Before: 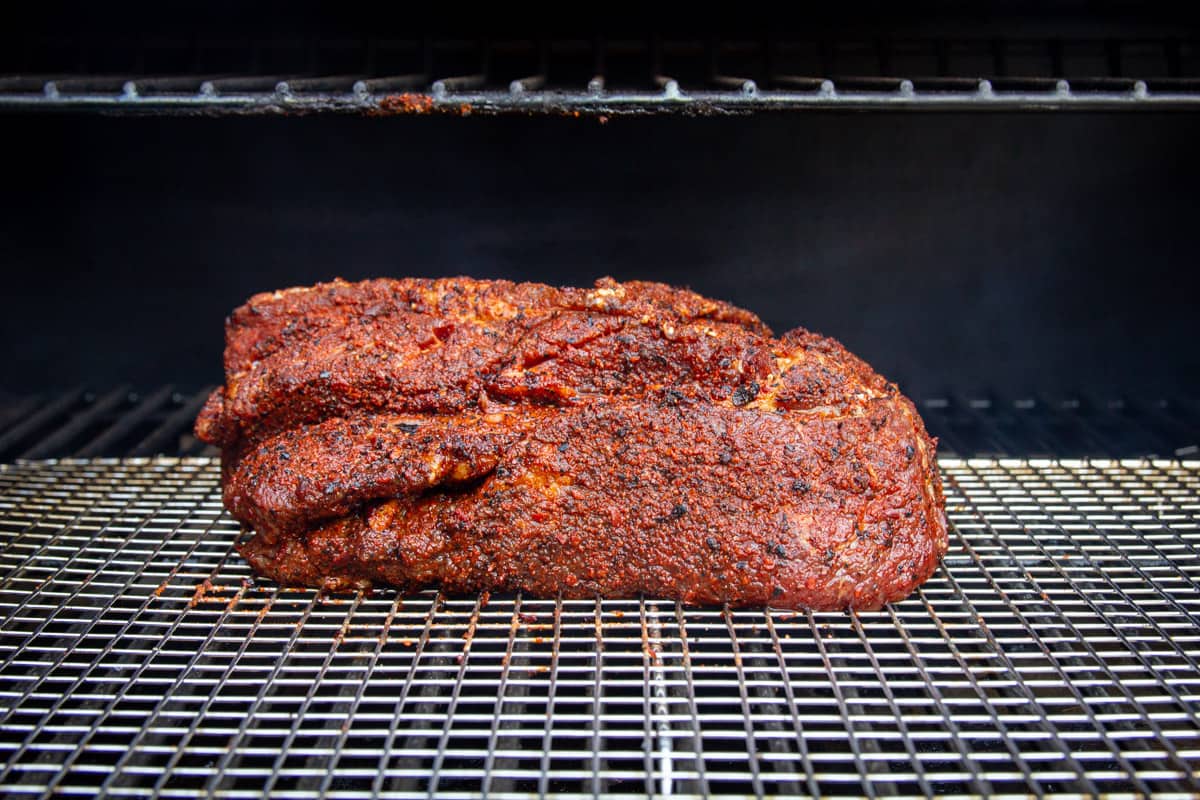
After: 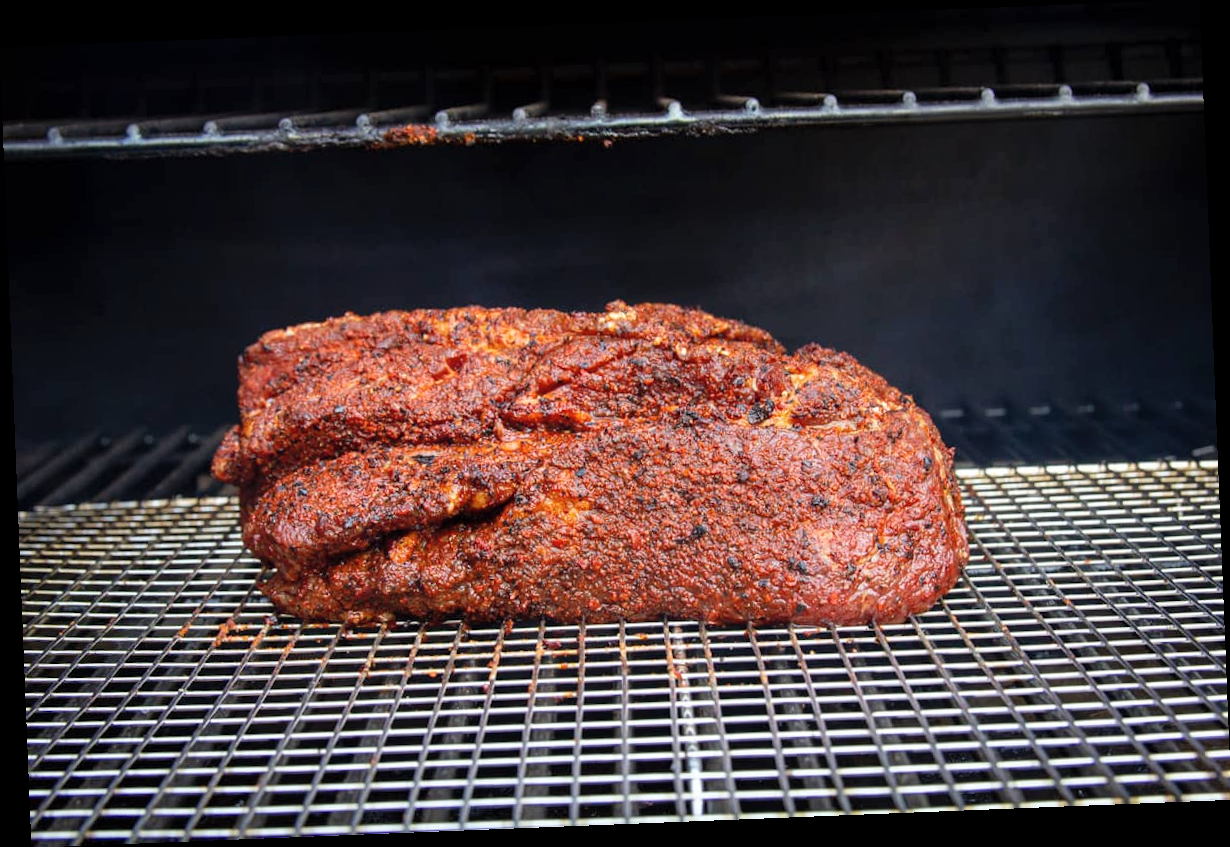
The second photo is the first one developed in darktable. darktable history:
contrast brightness saturation: contrast 0.05, brightness 0.06, saturation 0.01
rotate and perspective: rotation -2.29°, automatic cropping off
